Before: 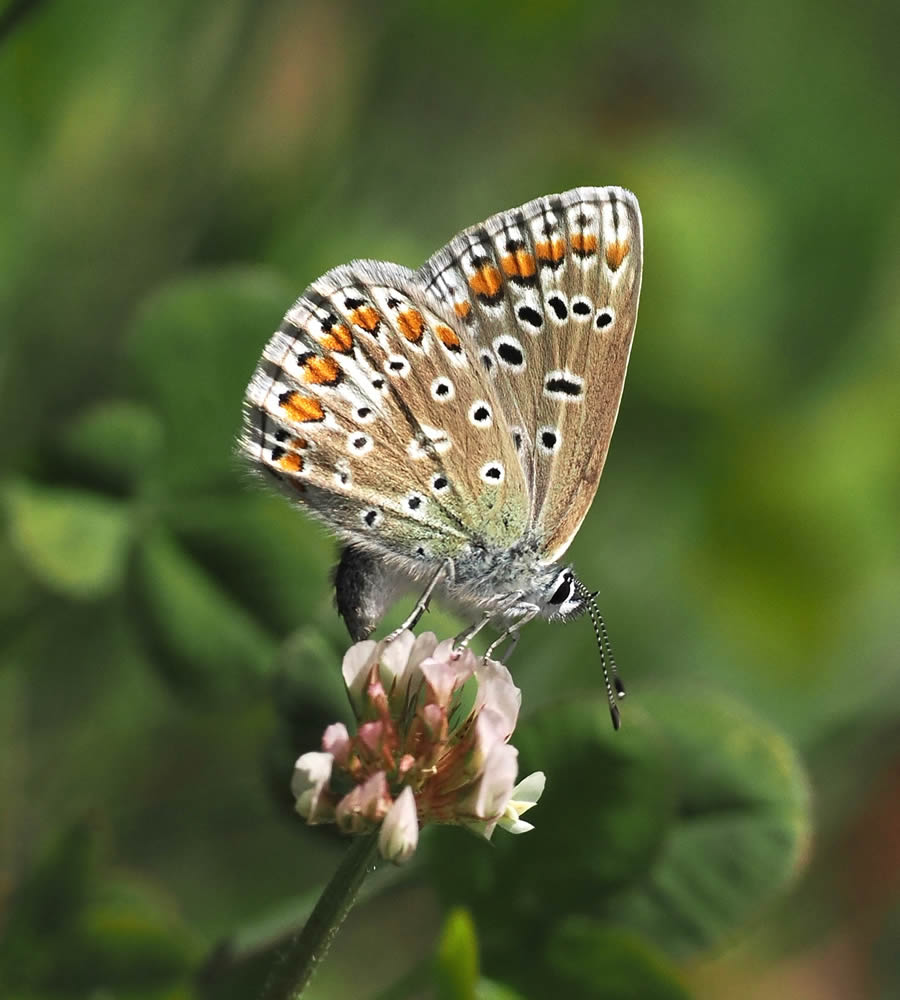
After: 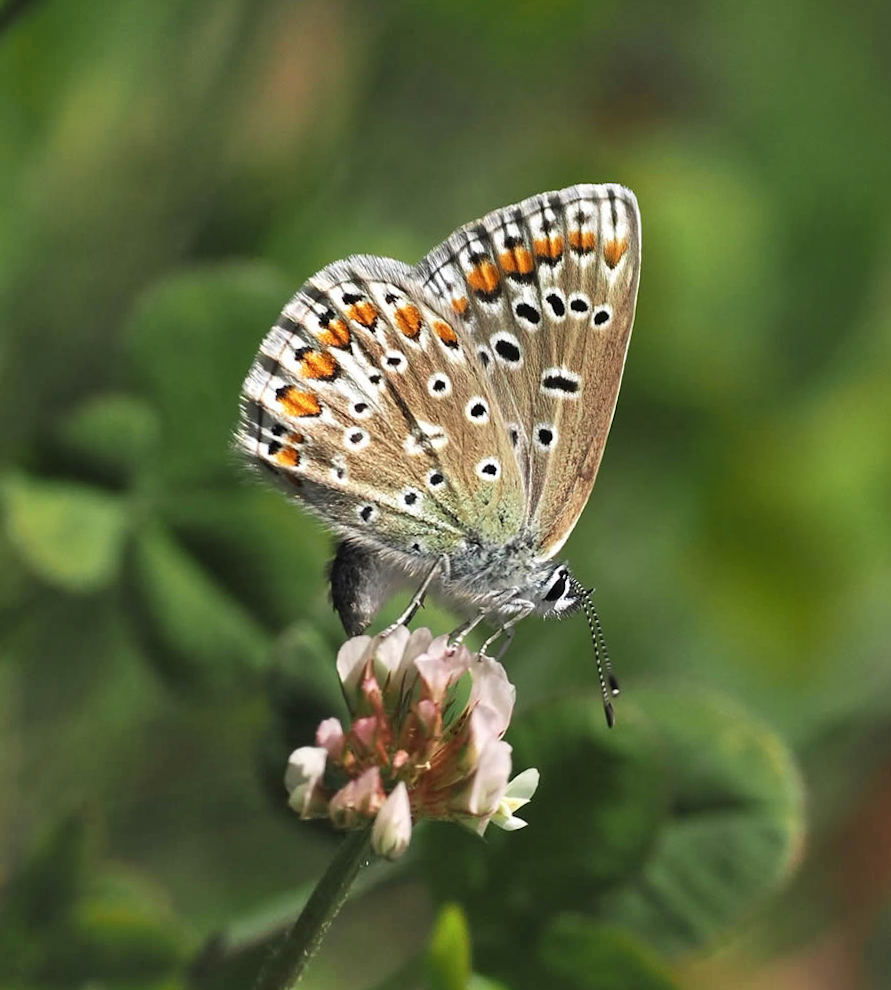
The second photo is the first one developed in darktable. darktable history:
shadows and highlights: low approximation 0.01, soften with gaussian
crop and rotate: angle -0.5°
